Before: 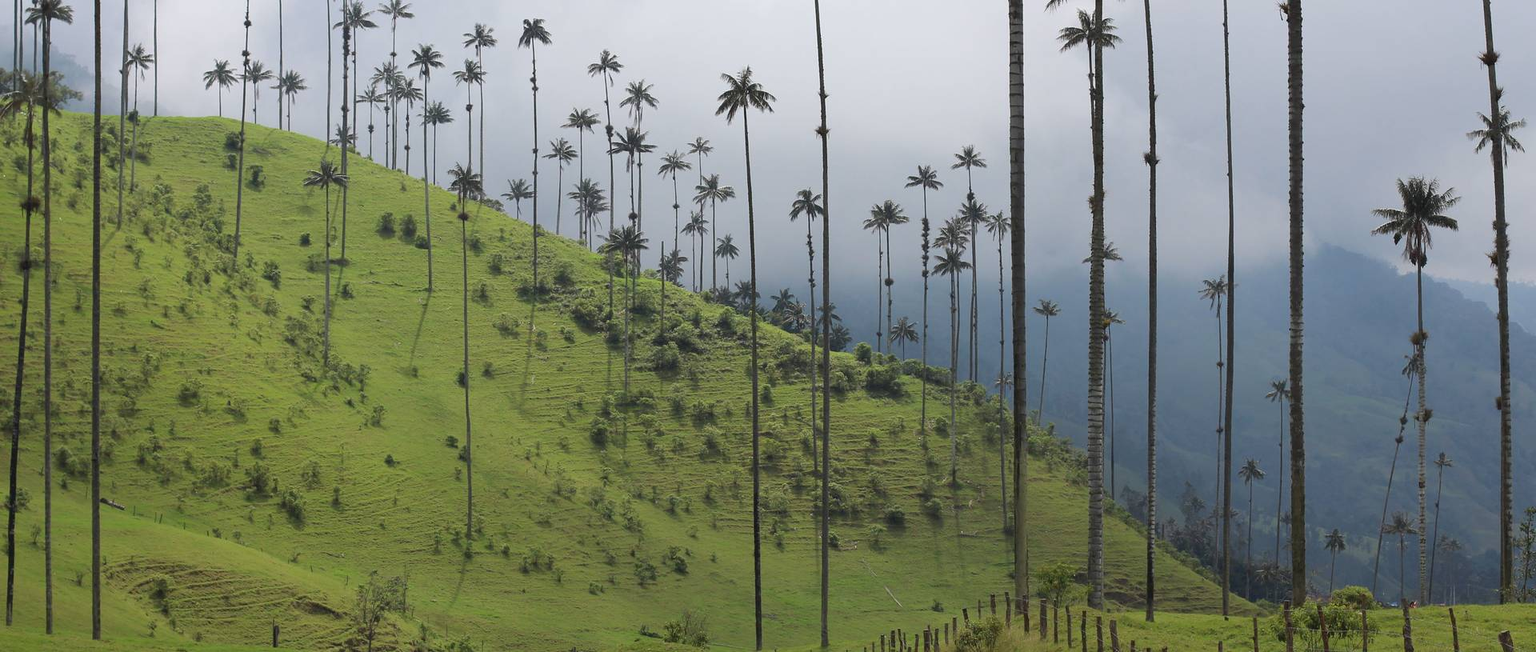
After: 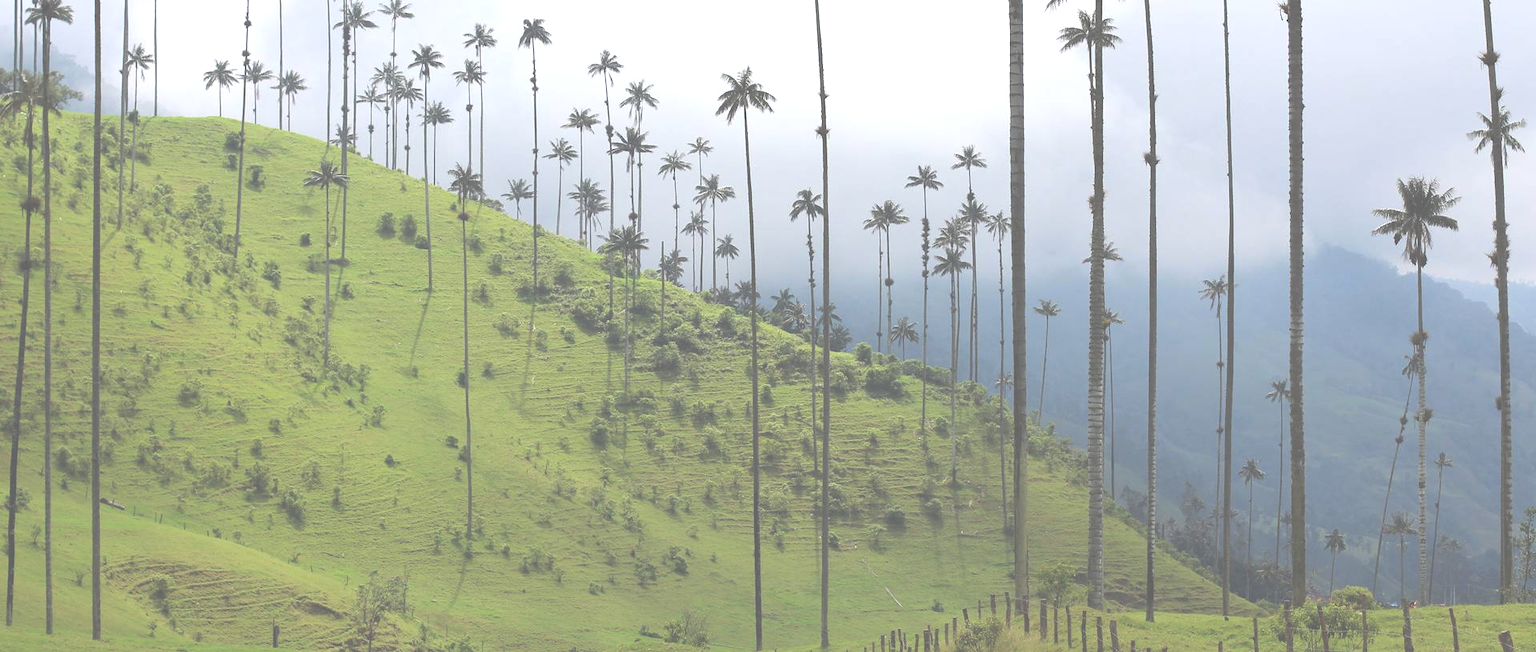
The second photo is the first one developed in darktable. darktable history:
exposure: black level correction -0.071, exposure 0.5 EV, compensate highlight preservation false
rgb levels: levels [[0.013, 0.434, 0.89], [0, 0.5, 1], [0, 0.5, 1]]
